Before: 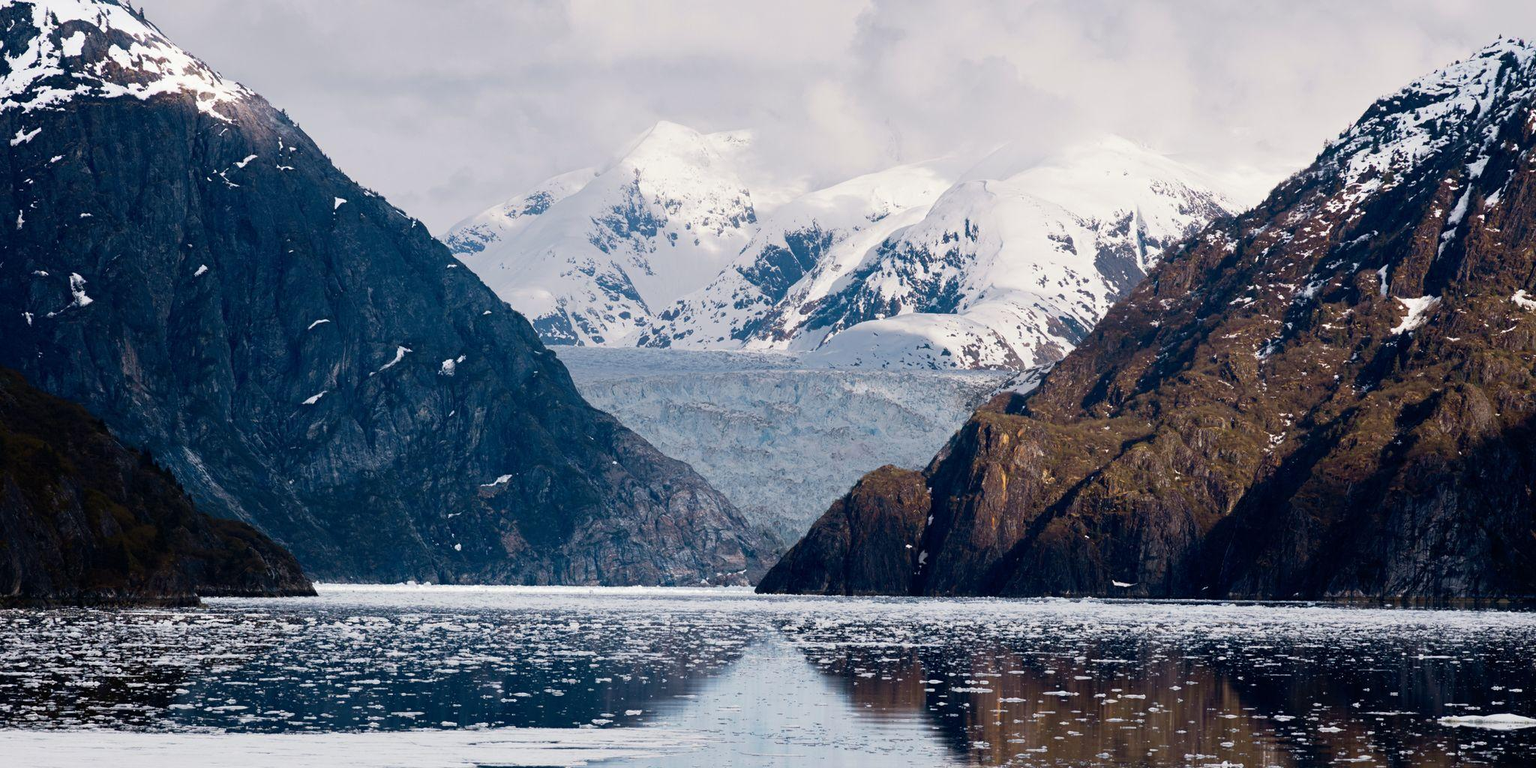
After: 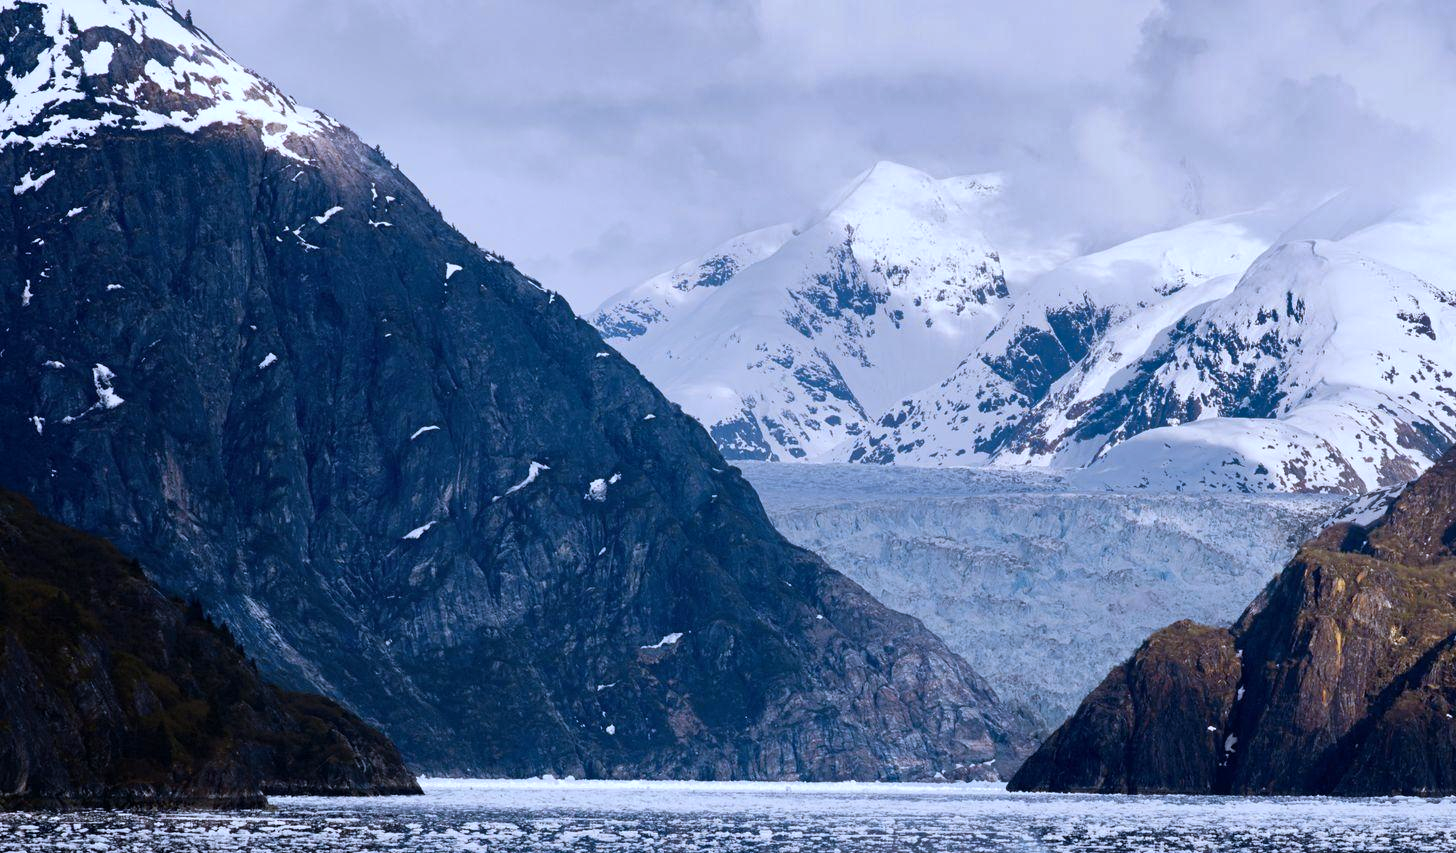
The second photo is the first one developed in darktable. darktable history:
shadows and highlights: shadows 25, highlights -48, soften with gaussian
crop: right 28.885%, bottom 16.626%
white balance: red 0.948, green 1.02, blue 1.176
